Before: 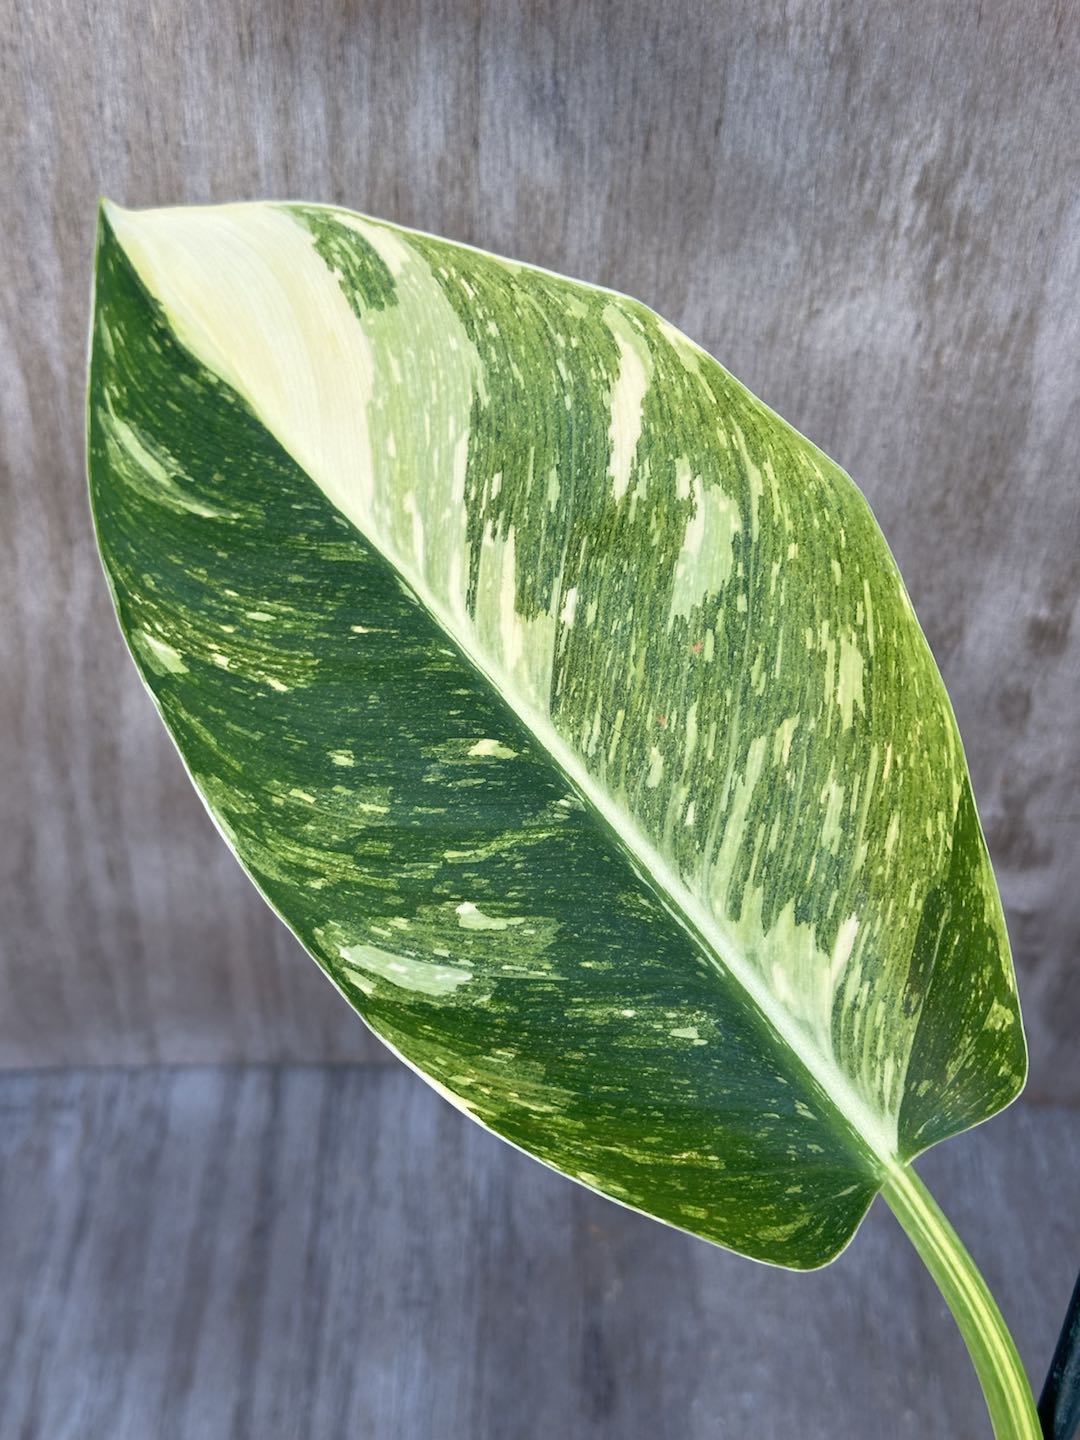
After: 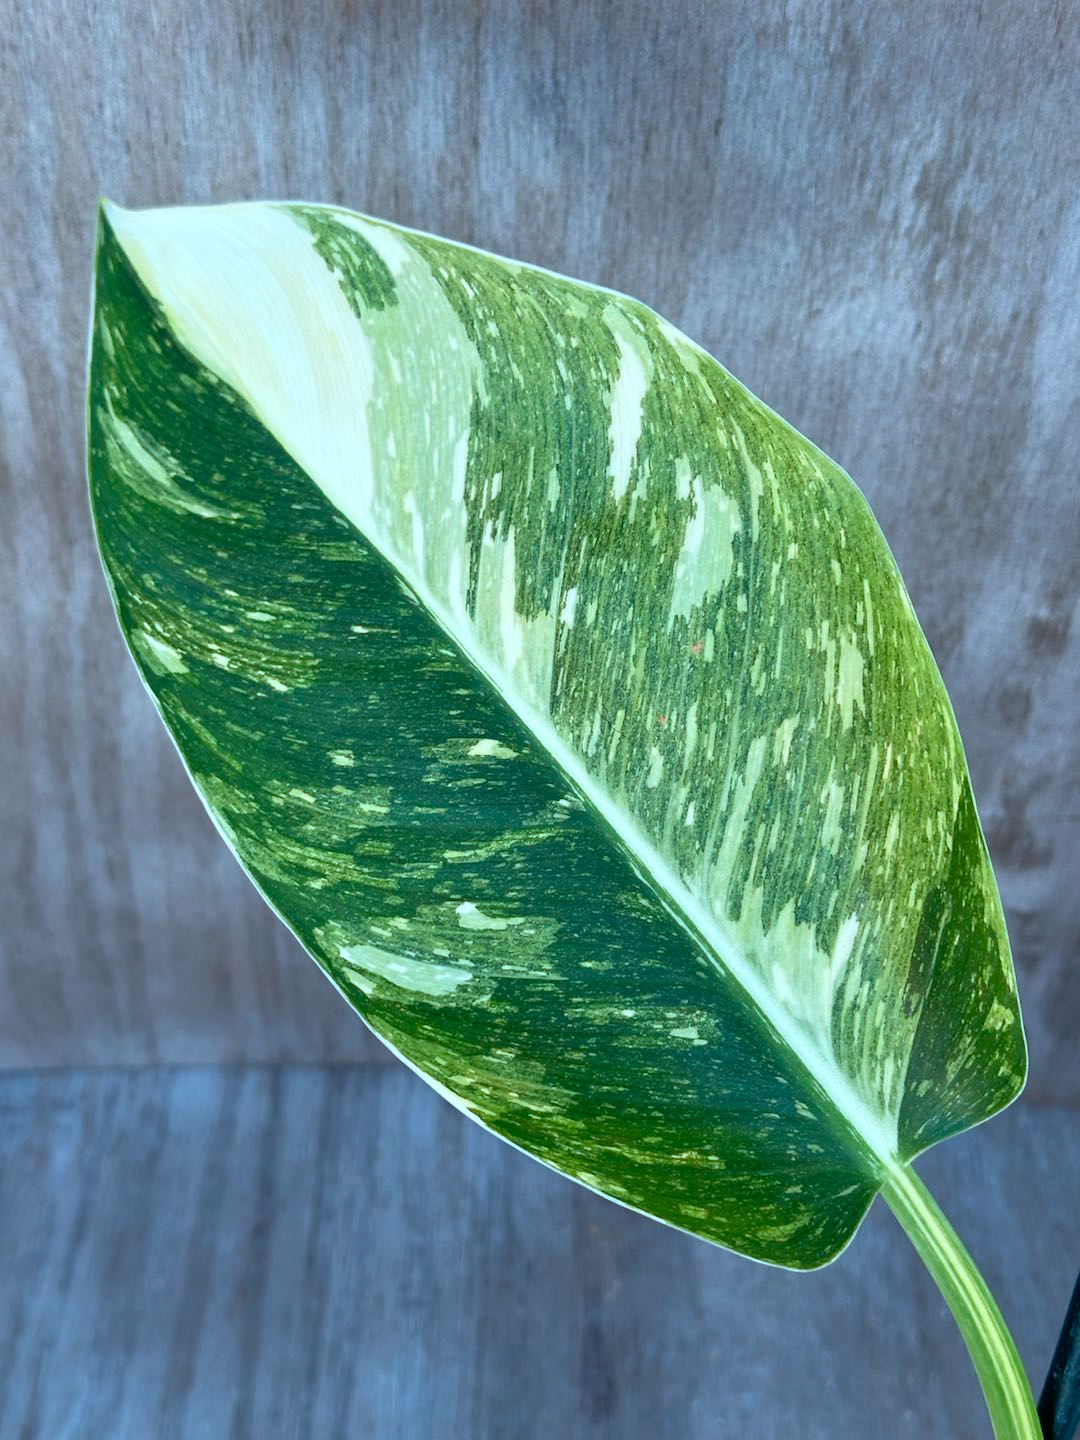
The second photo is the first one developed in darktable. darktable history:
color correction: highlights a* -10.51, highlights b* -18.73
